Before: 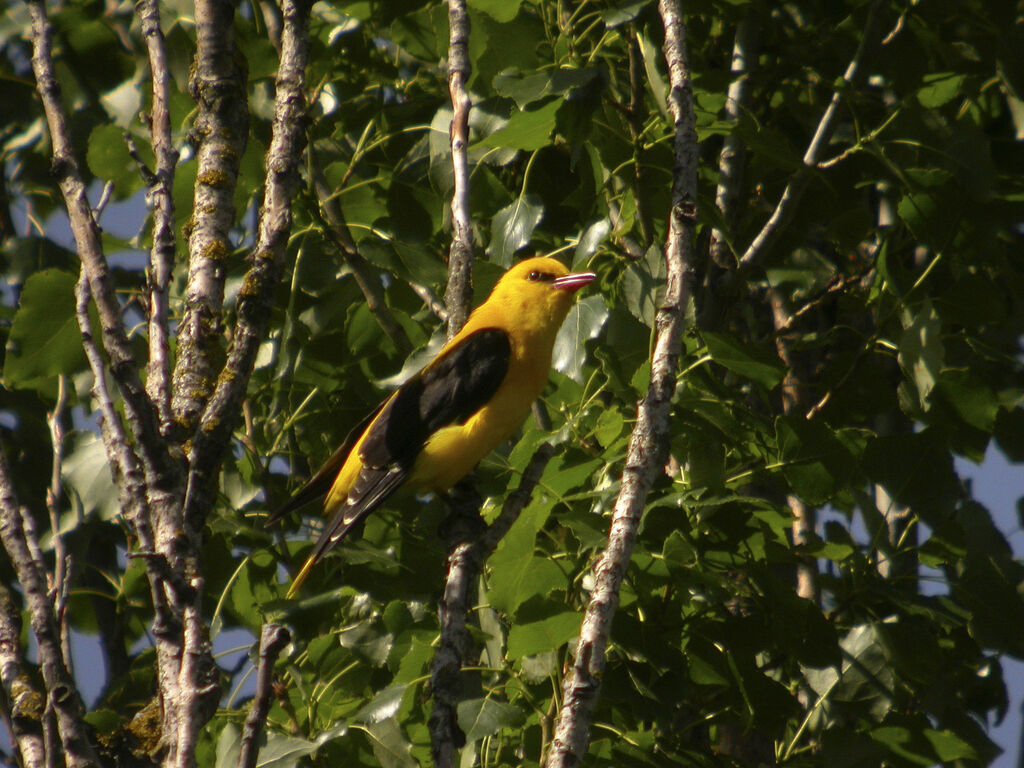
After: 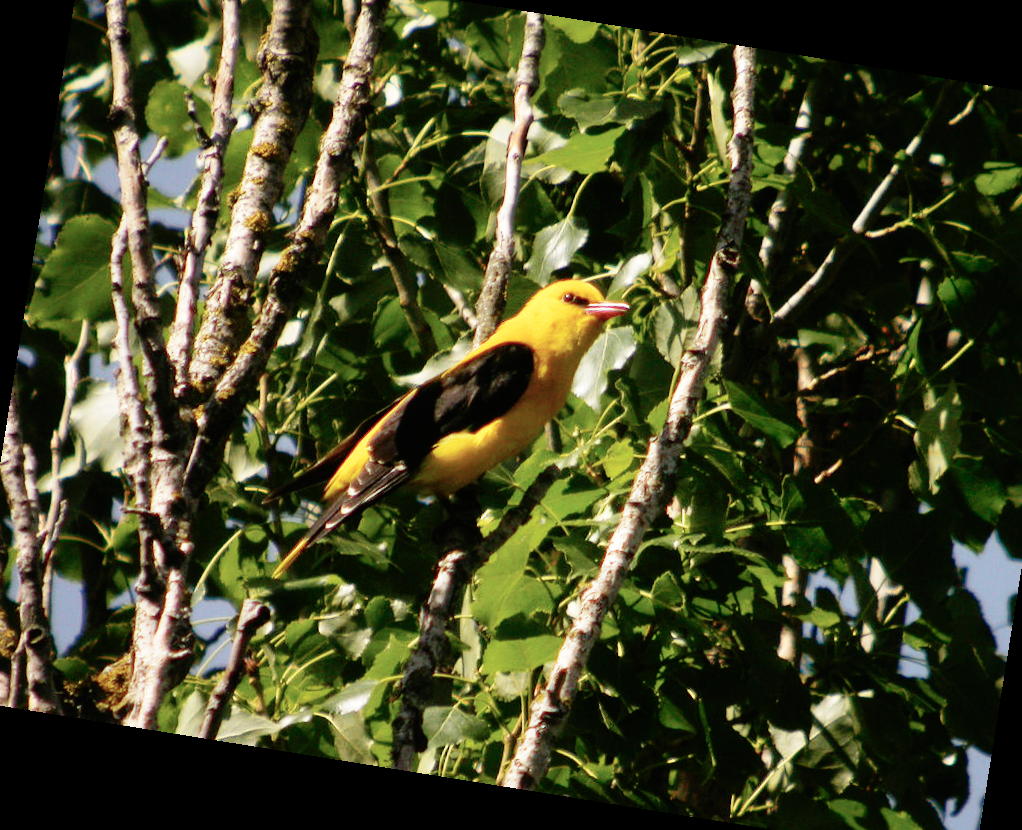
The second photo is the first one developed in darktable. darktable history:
crop: left 3.305%, top 6.436%, right 6.389%, bottom 3.258%
base curve: curves: ch0 [(0, 0) (0, 0.001) (0.001, 0.001) (0.004, 0.002) (0.007, 0.004) (0.015, 0.013) (0.033, 0.045) (0.052, 0.096) (0.075, 0.17) (0.099, 0.241) (0.163, 0.42) (0.219, 0.55) (0.259, 0.616) (0.327, 0.722) (0.365, 0.765) (0.522, 0.873) (0.547, 0.881) (0.689, 0.919) (0.826, 0.952) (1, 1)], preserve colors none
contrast brightness saturation: contrast 0.18, saturation 0.3
color correction: saturation 0.5
shadows and highlights: on, module defaults
rotate and perspective: rotation 9.12°, automatic cropping off
